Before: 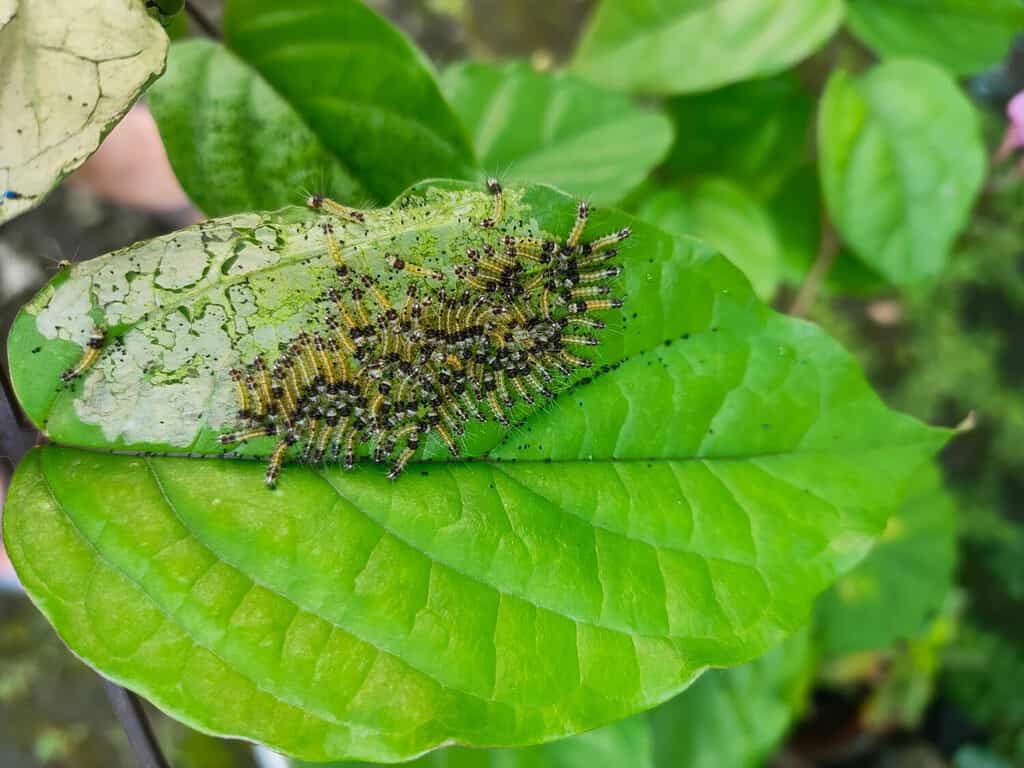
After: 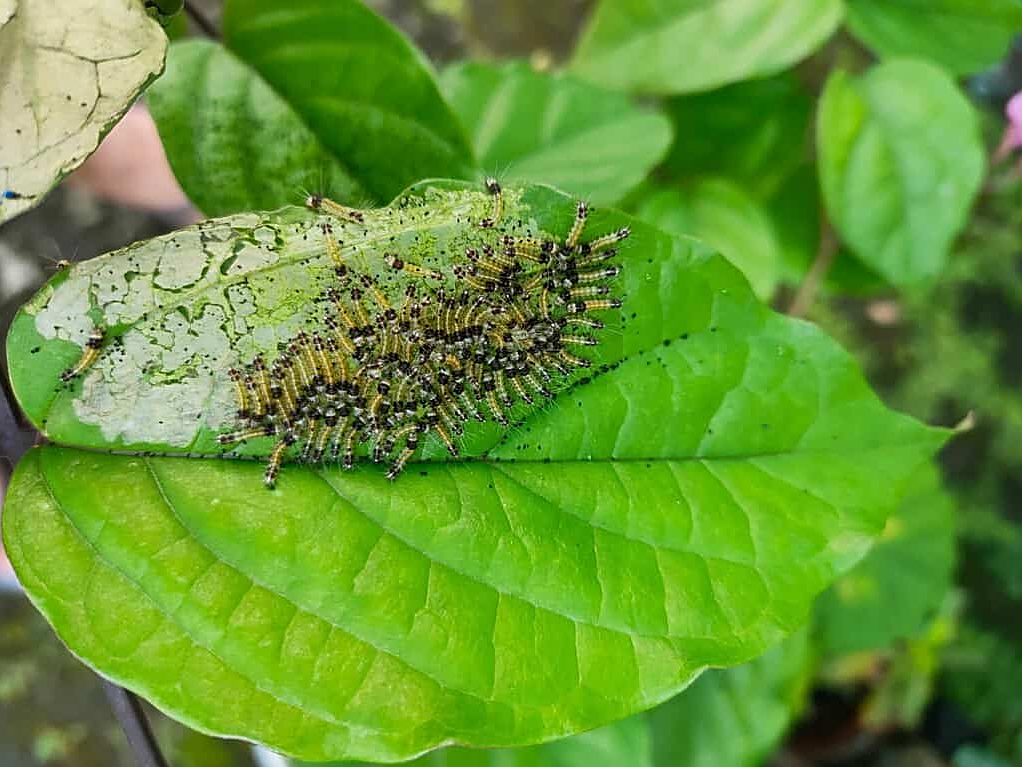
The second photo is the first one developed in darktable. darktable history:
crop and rotate: left 0.126%
sharpen: on, module defaults
